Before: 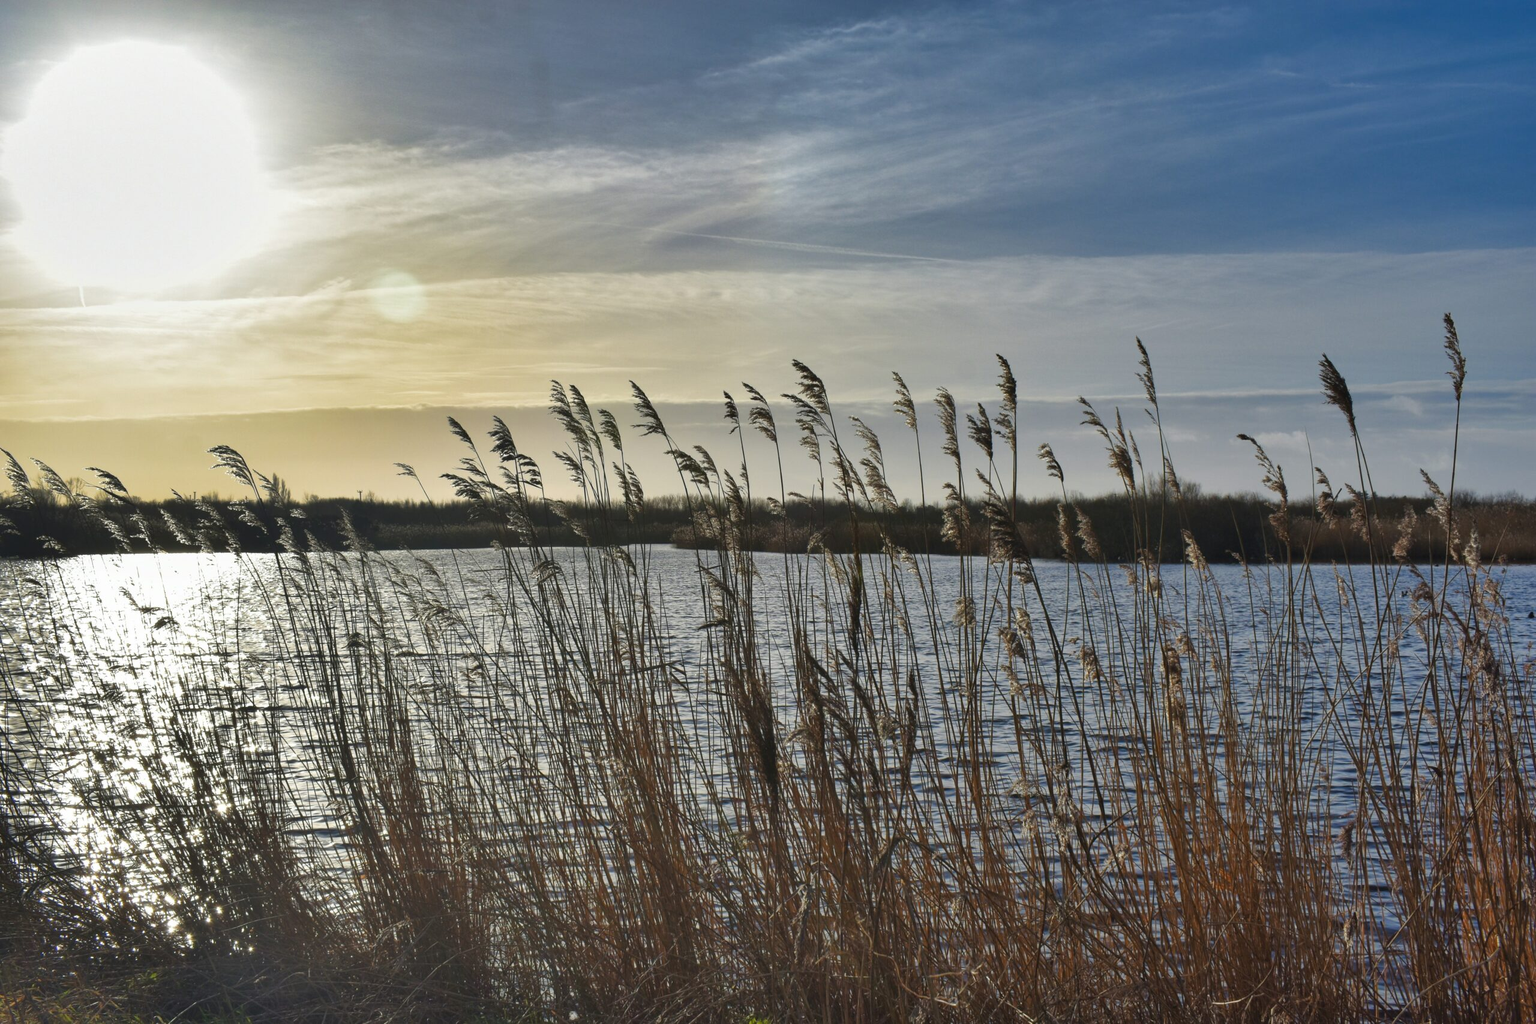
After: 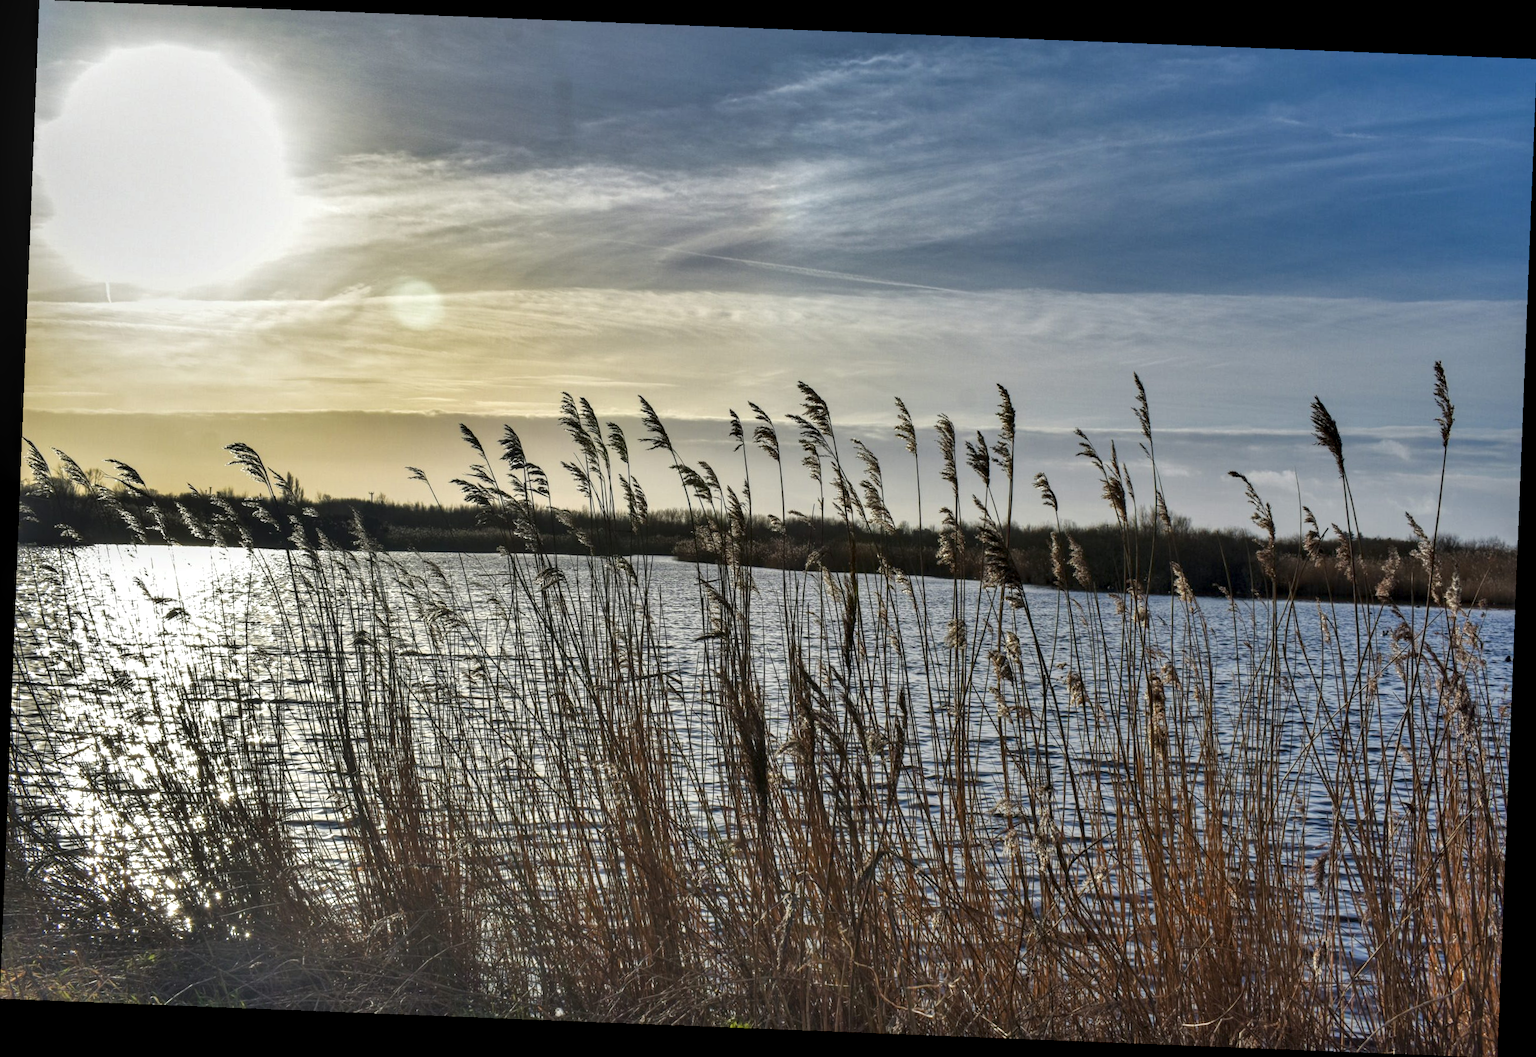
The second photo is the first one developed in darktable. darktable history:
rotate and perspective: rotation 2.27°, automatic cropping off
local contrast: detail 154%
white balance: emerald 1
